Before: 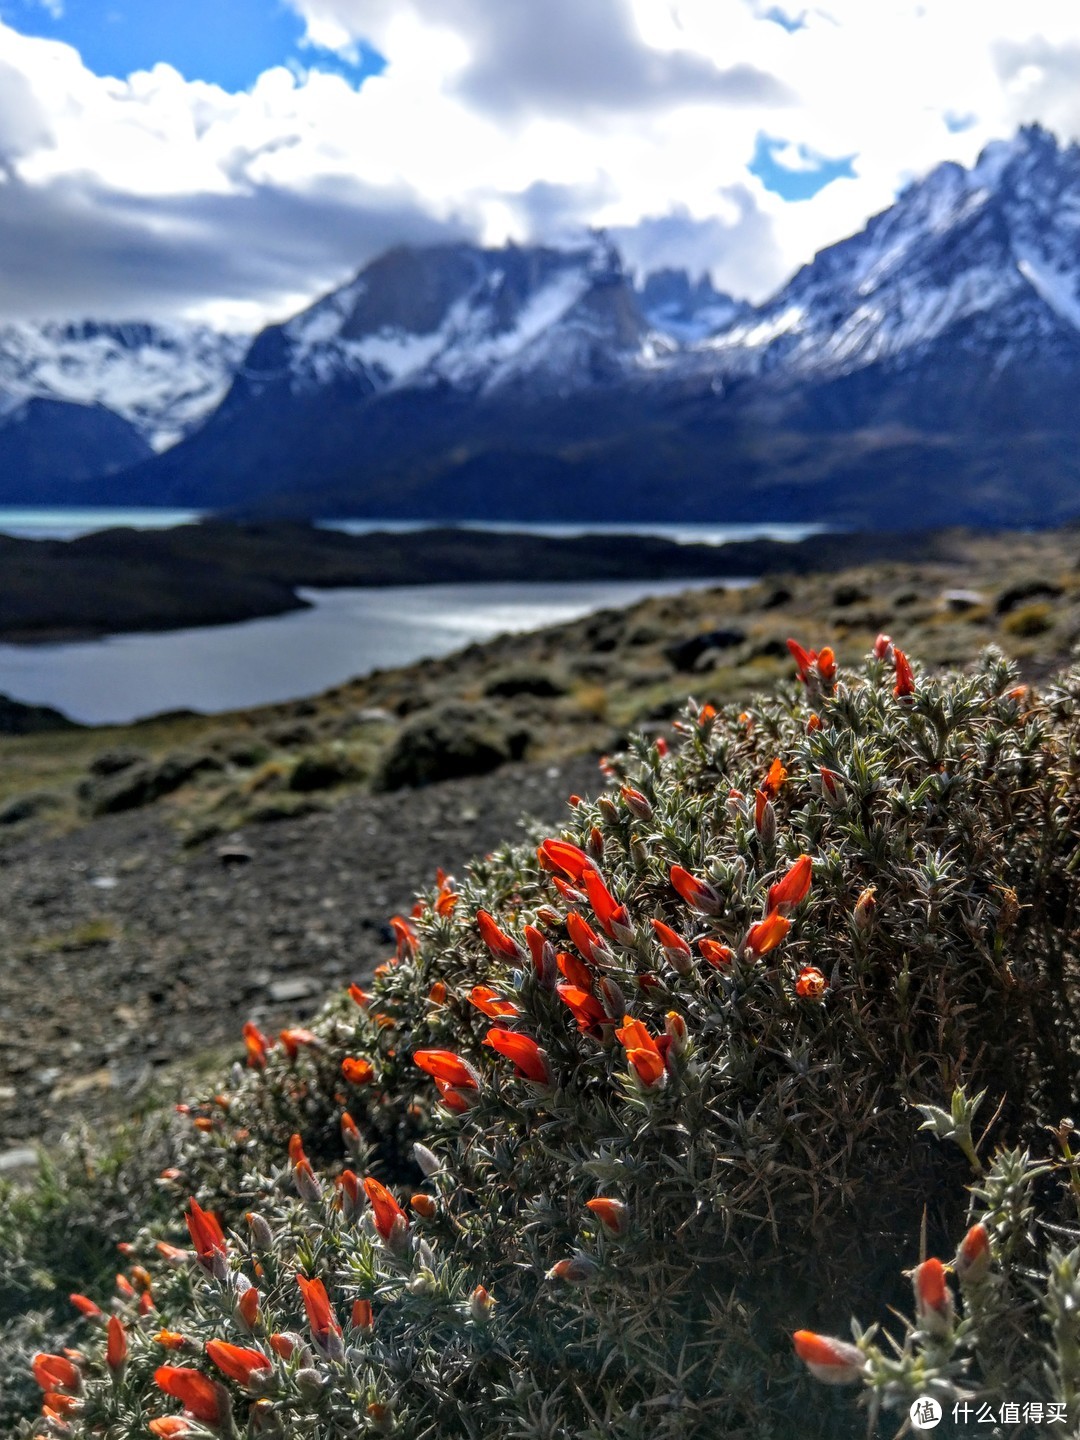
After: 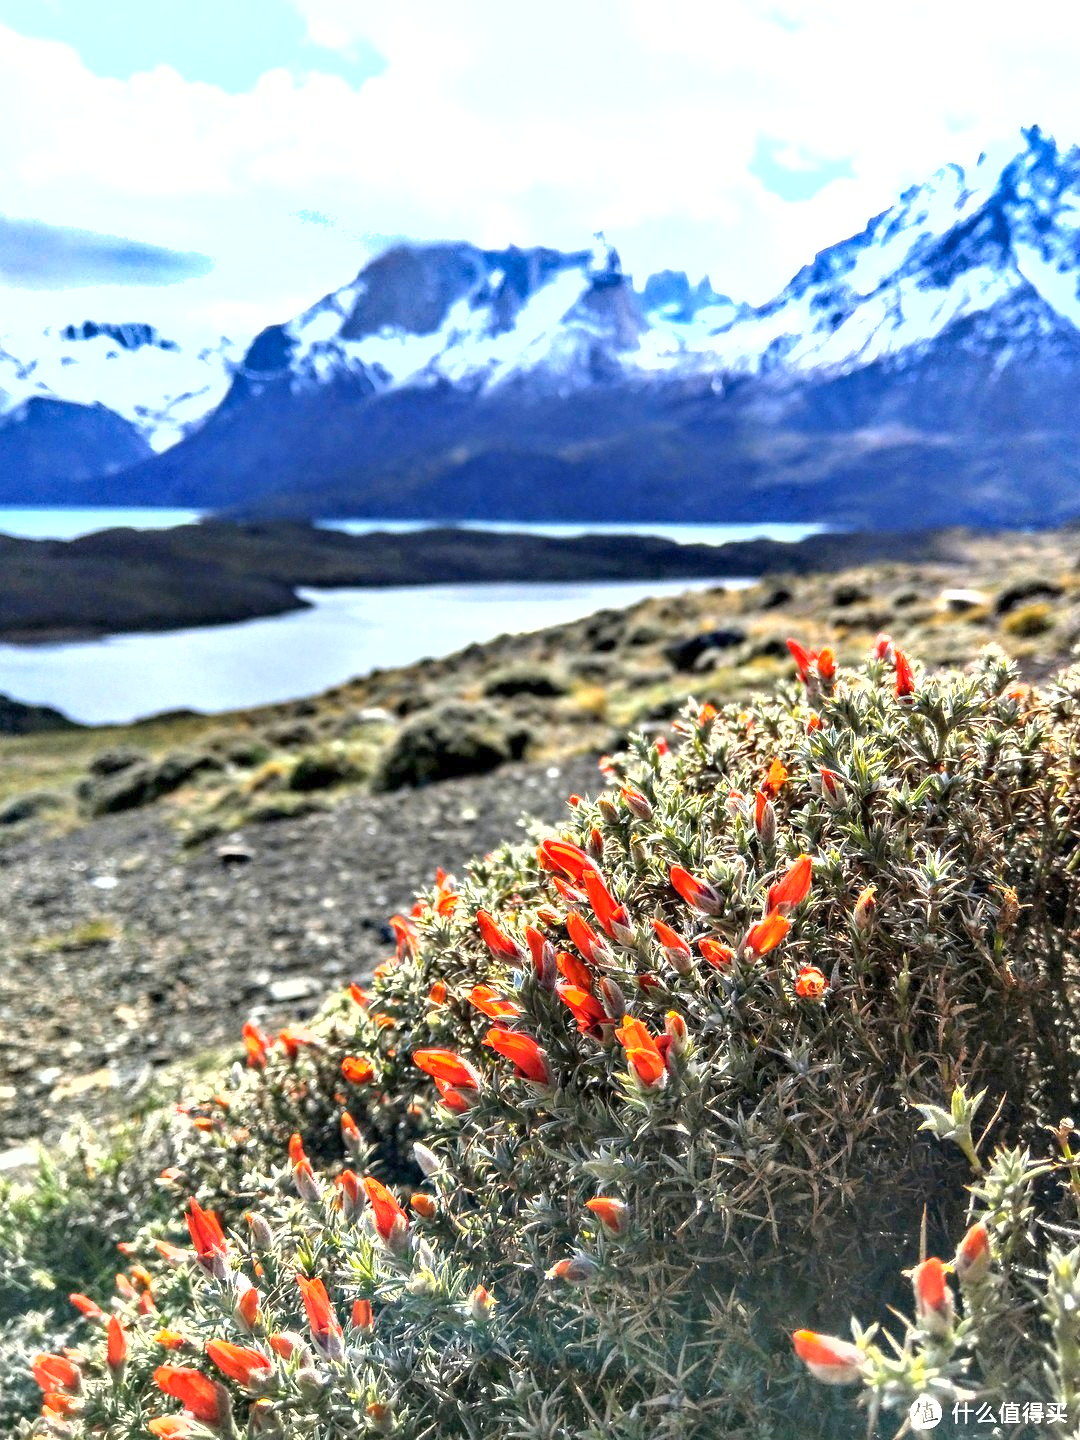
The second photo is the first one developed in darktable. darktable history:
exposure: exposure 2 EV, compensate highlight preservation false
shadows and highlights: low approximation 0.01, soften with gaussian
